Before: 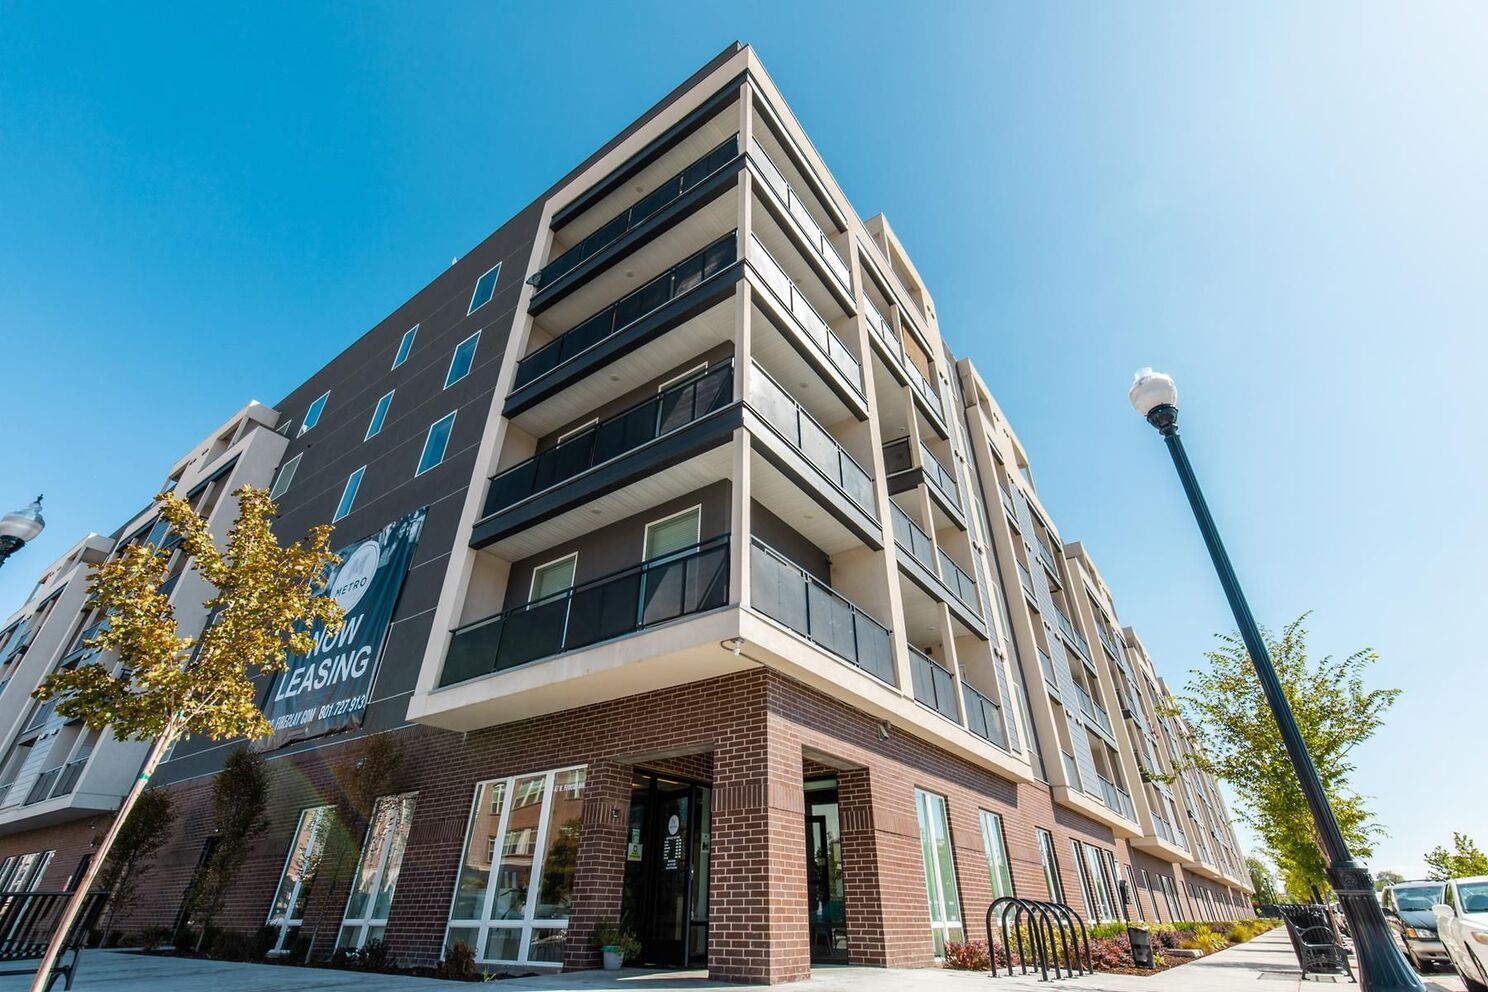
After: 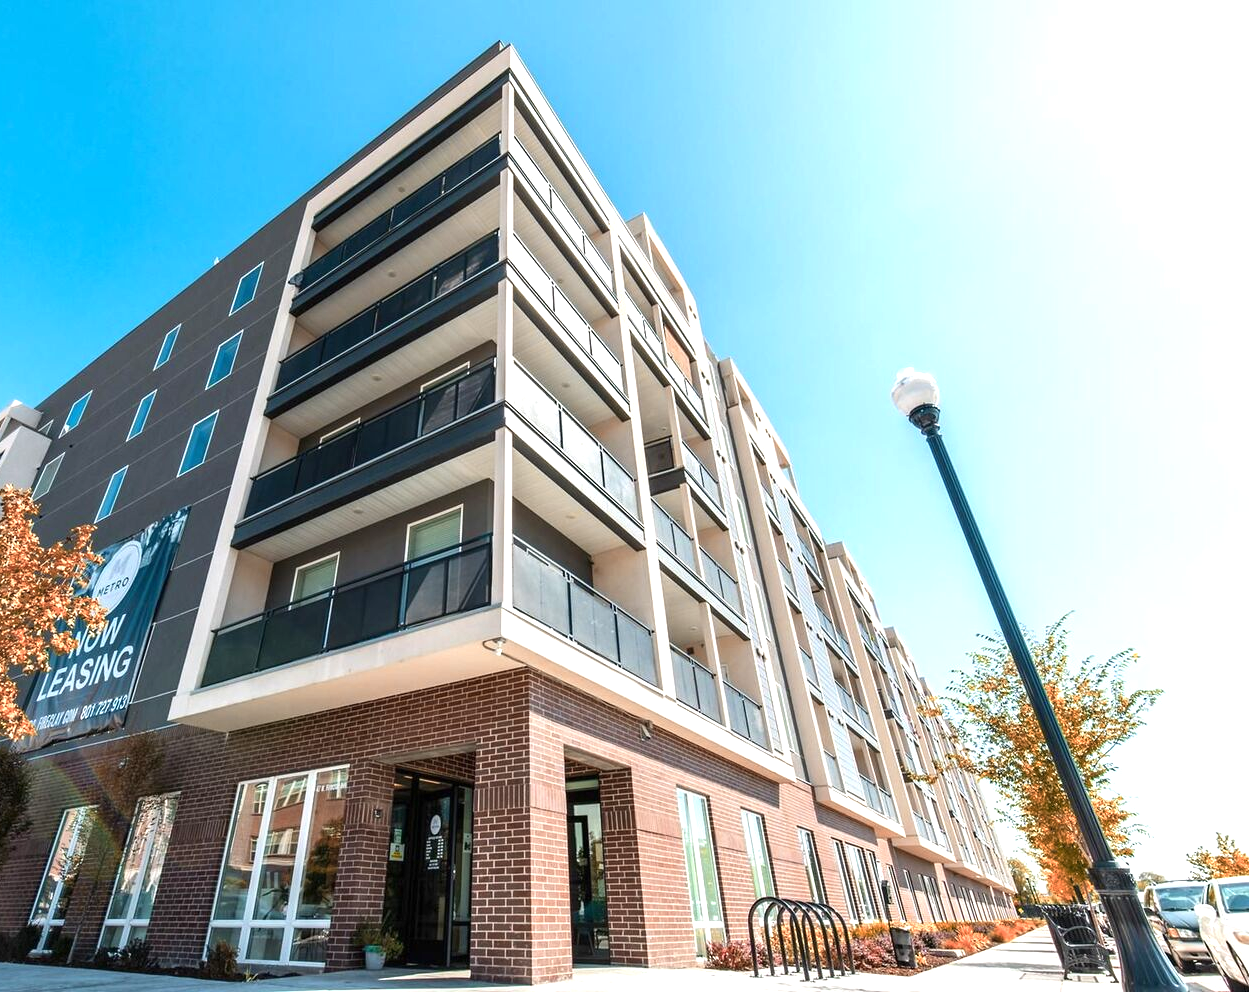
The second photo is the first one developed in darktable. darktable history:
exposure: black level correction 0, exposure 0.693 EV, compensate highlight preservation false
crop: left 16.037%
color zones: curves: ch2 [(0, 0.5) (0.084, 0.497) (0.323, 0.335) (0.4, 0.497) (1, 0.5)]
